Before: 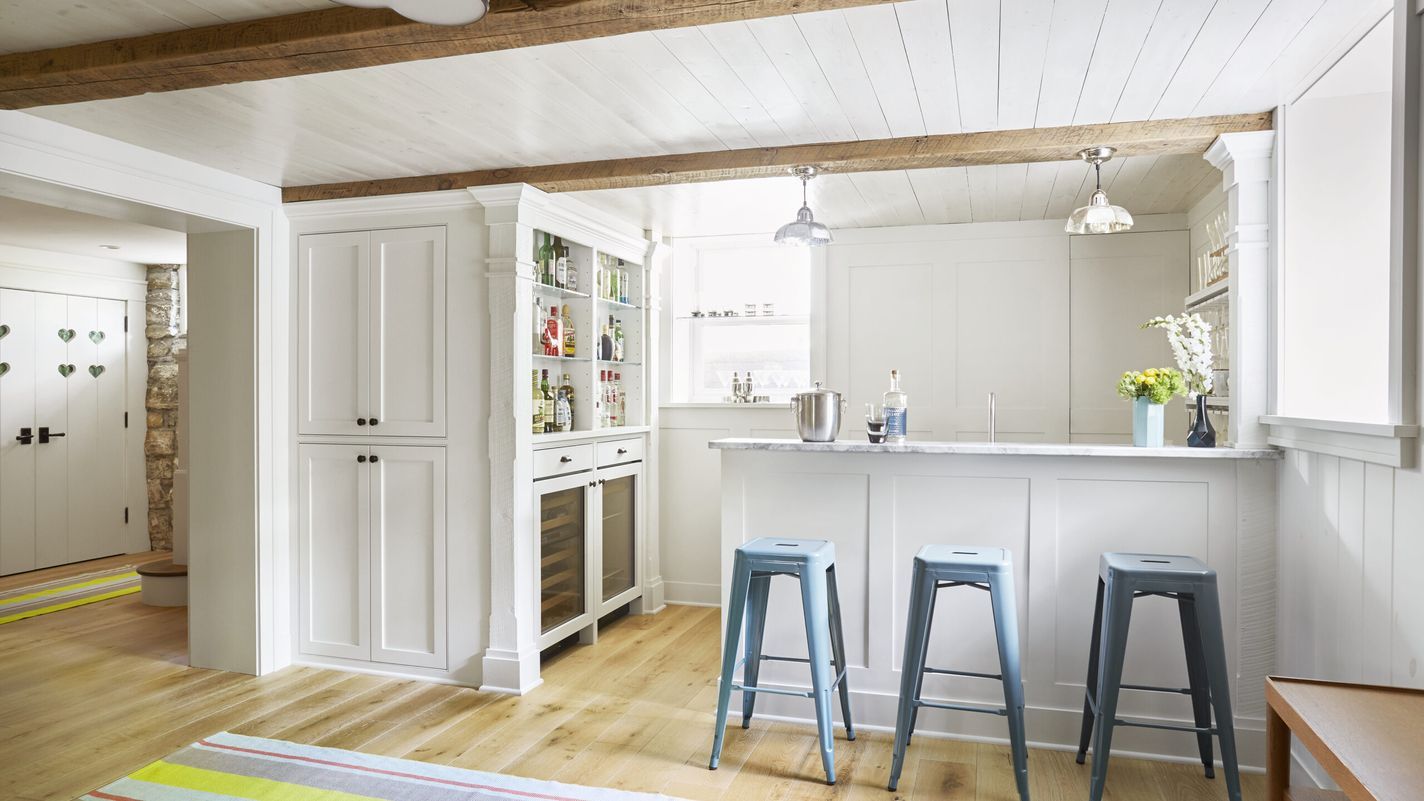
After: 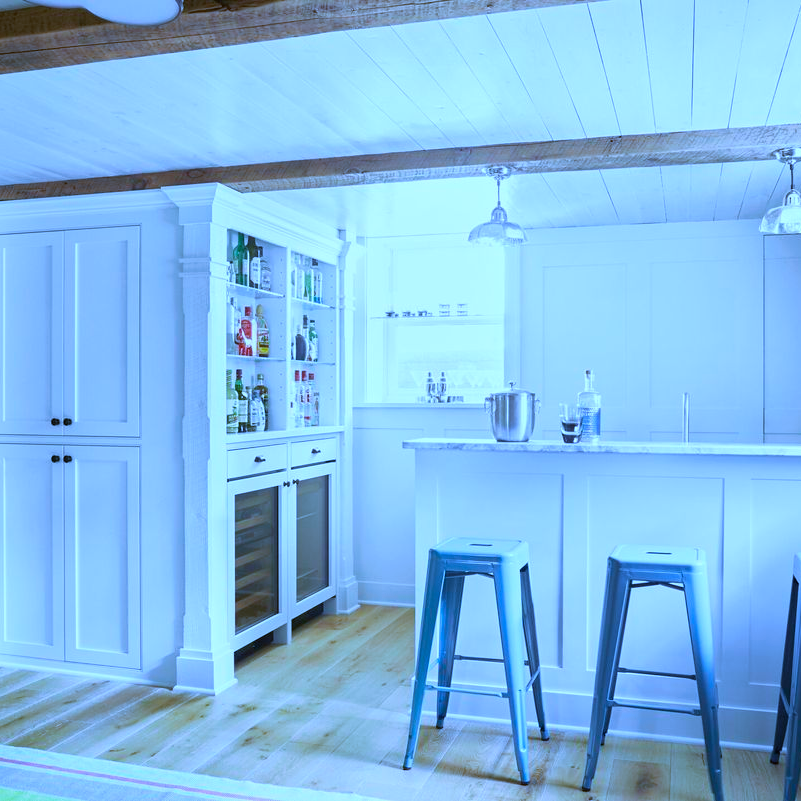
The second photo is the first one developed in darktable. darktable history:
crop: left 21.496%, right 22.254%
white balance: red 0.766, blue 1.537
velvia: on, module defaults
